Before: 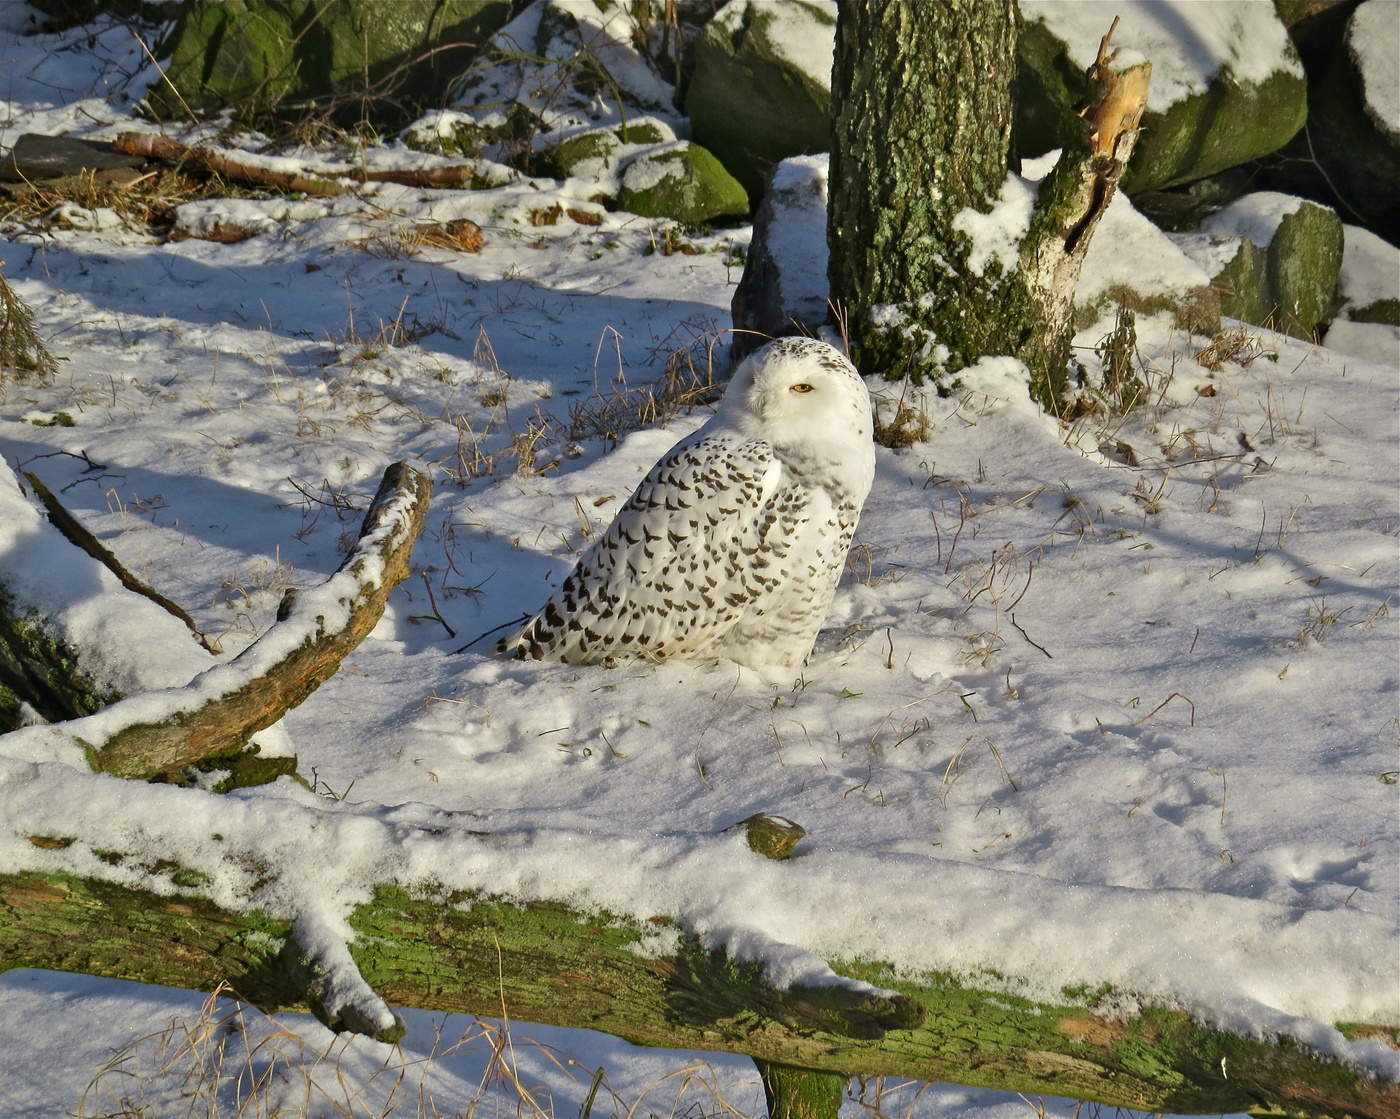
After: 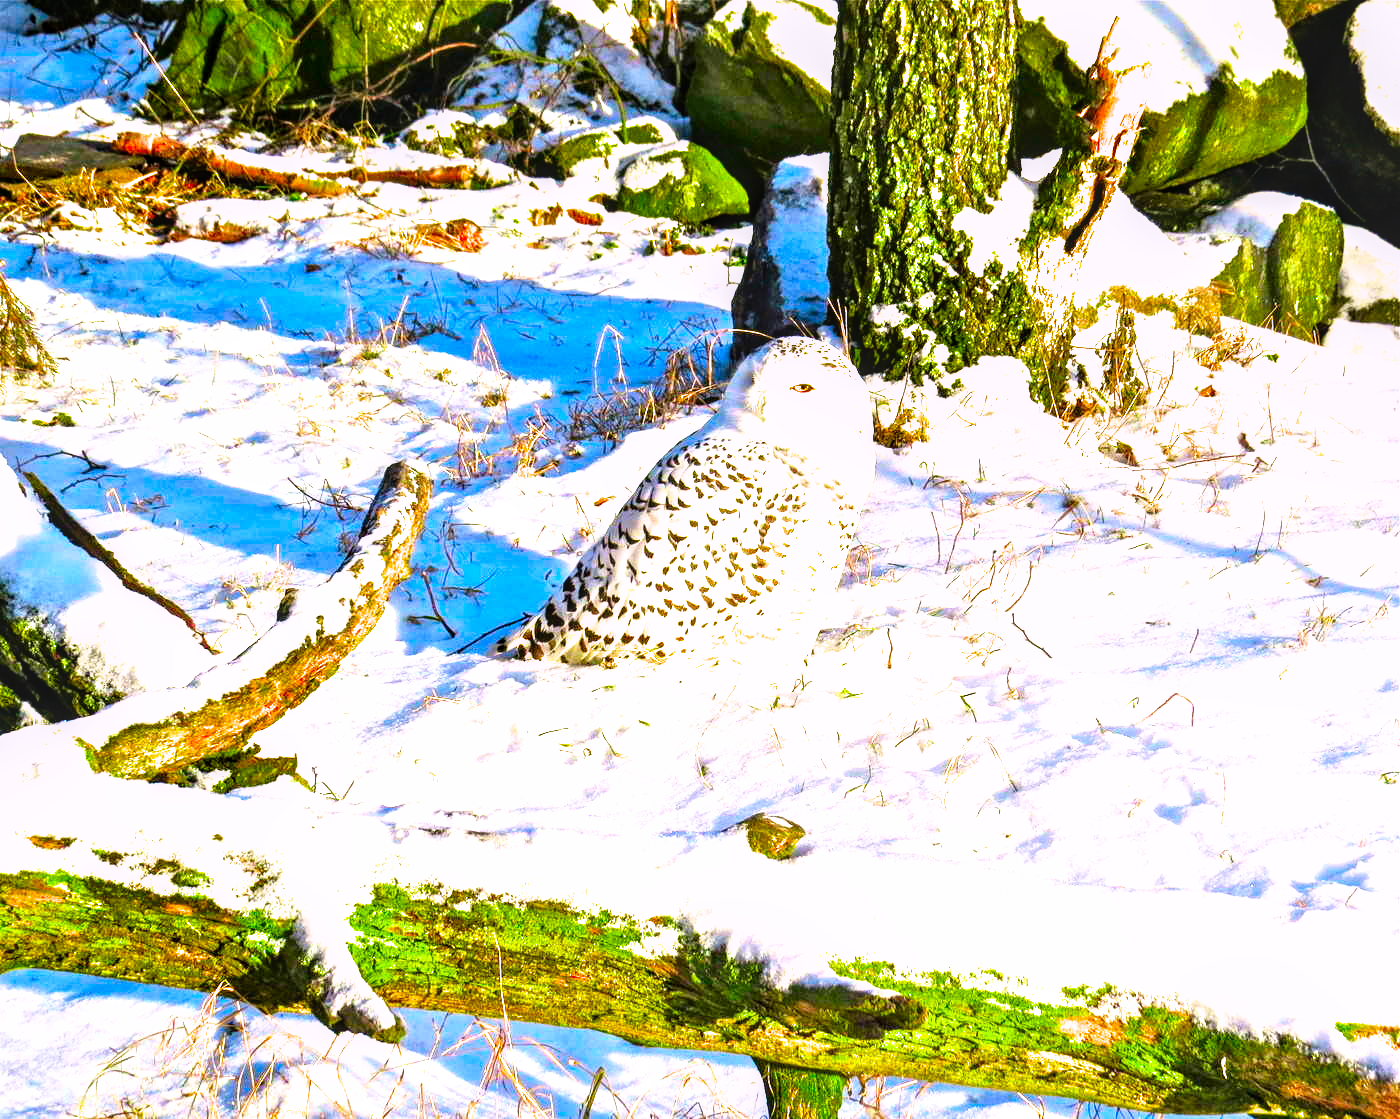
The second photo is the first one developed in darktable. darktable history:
filmic rgb: black relative exposure -7.96 EV, white relative exposure 2.47 EV, hardness 6.4
color correction: highlights a* 1.67, highlights b* -1.77, saturation 2.46
exposure: black level correction 0, exposure 1.095 EV, compensate exposure bias true, compensate highlight preservation false
tone equalizer: -8 EV -0.73 EV, -7 EV -0.7 EV, -6 EV -0.592 EV, -5 EV -0.415 EV, -3 EV 0.4 EV, -2 EV 0.6 EV, -1 EV 0.683 EV, +0 EV 0.78 EV, mask exposure compensation -0.493 EV
local contrast: on, module defaults
